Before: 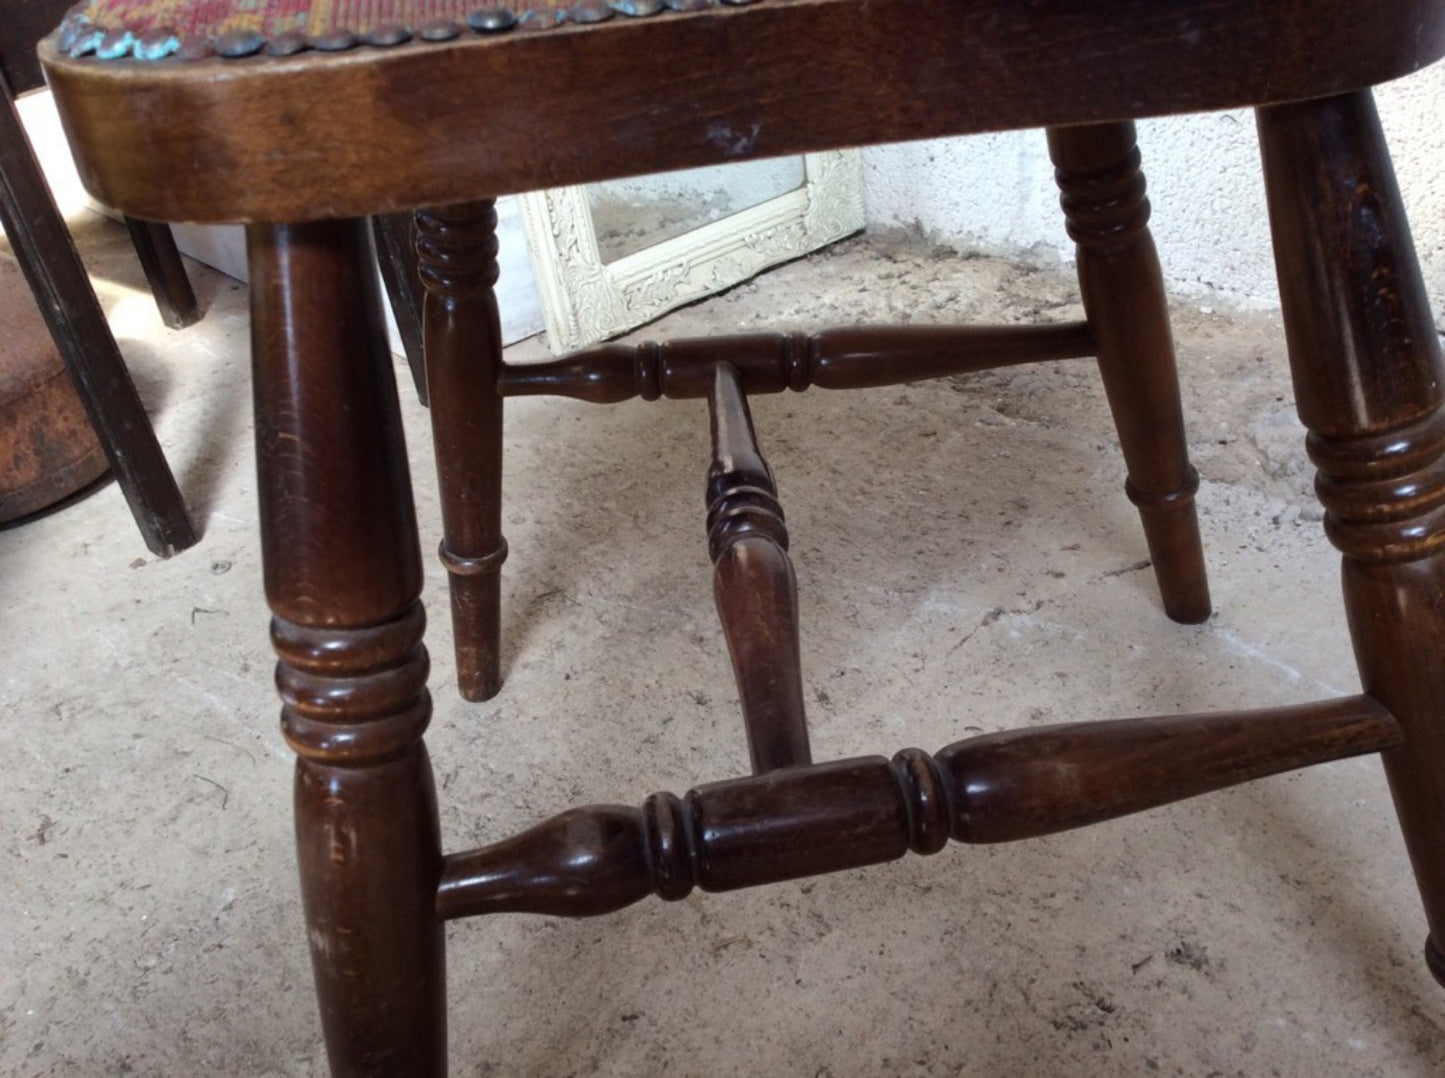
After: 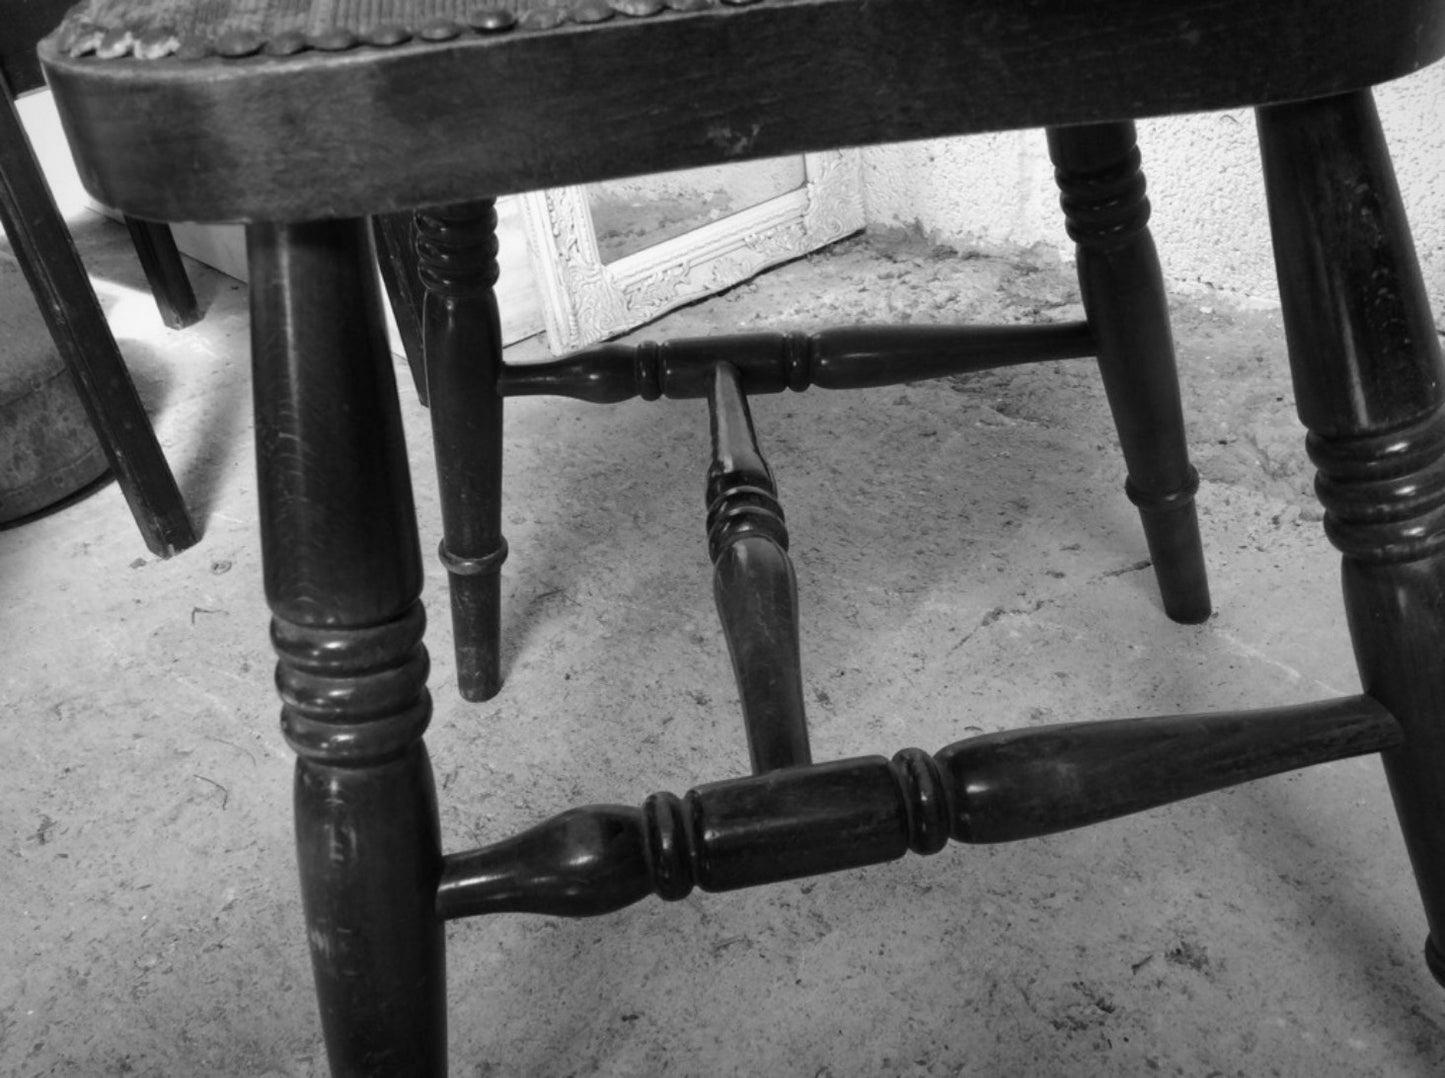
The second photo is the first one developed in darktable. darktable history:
monochrome: a 32, b 64, size 2.3
vignetting: fall-off radius 81.94%
